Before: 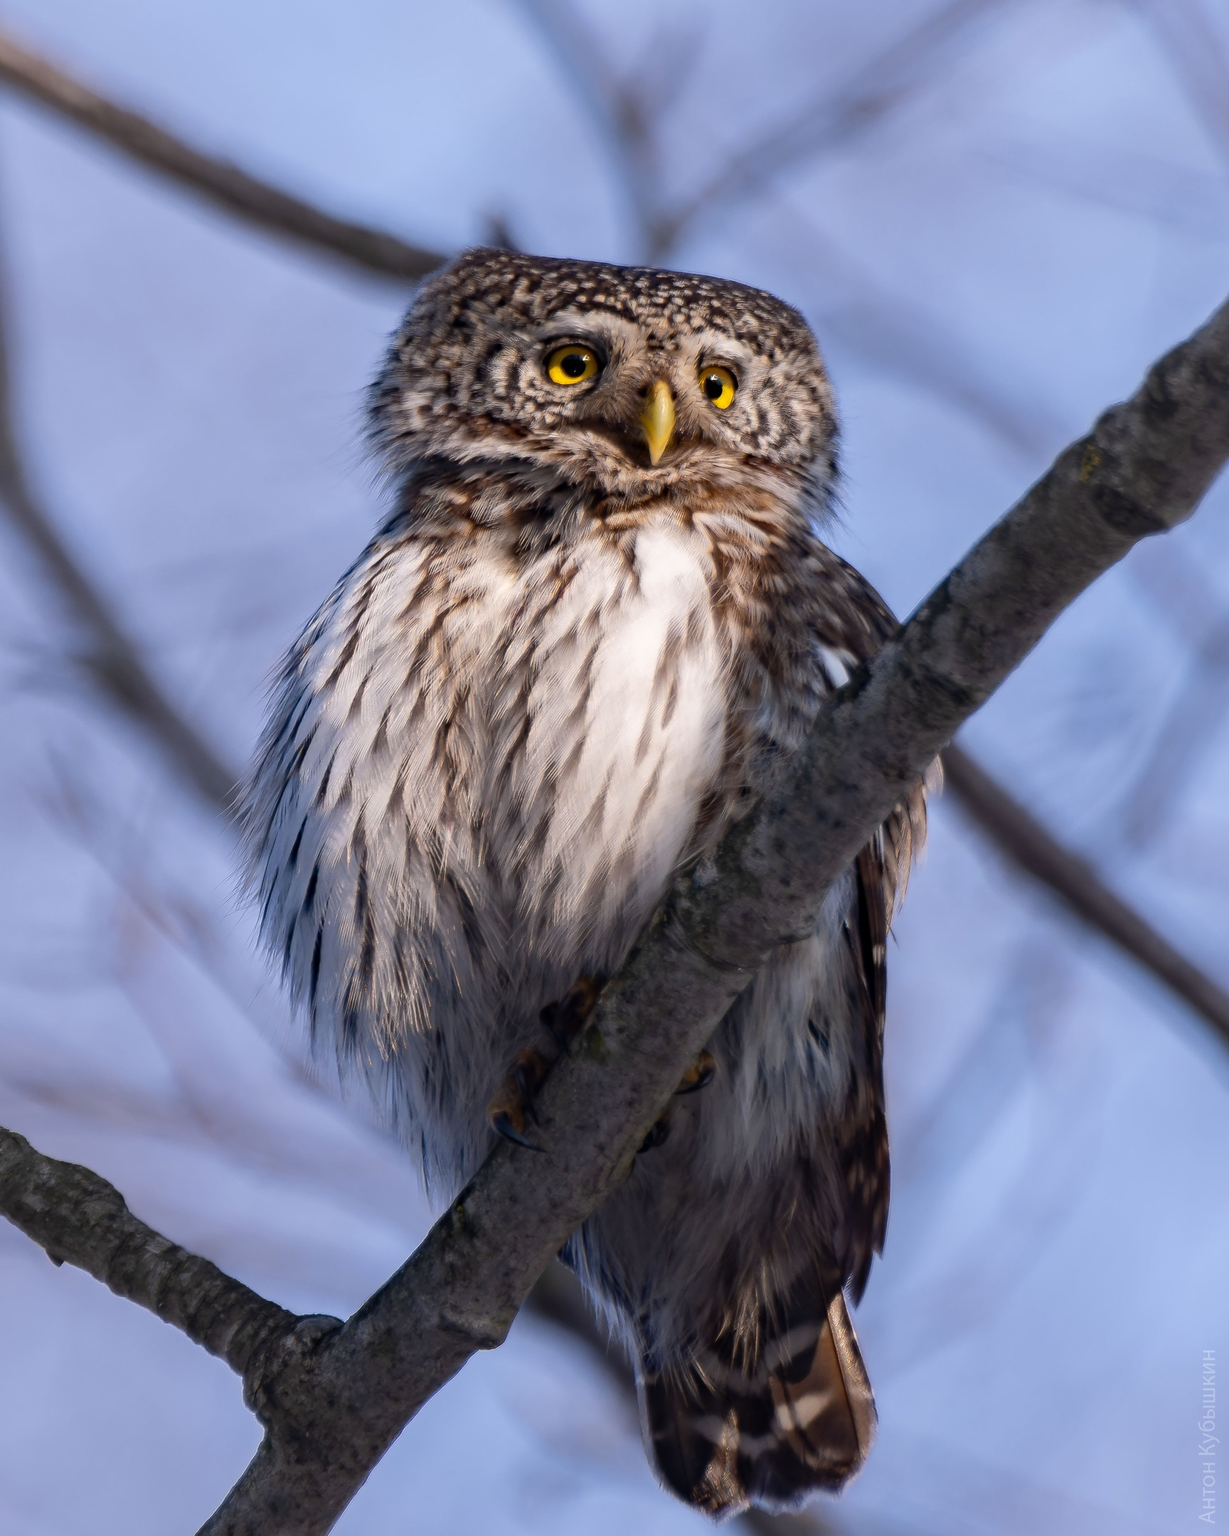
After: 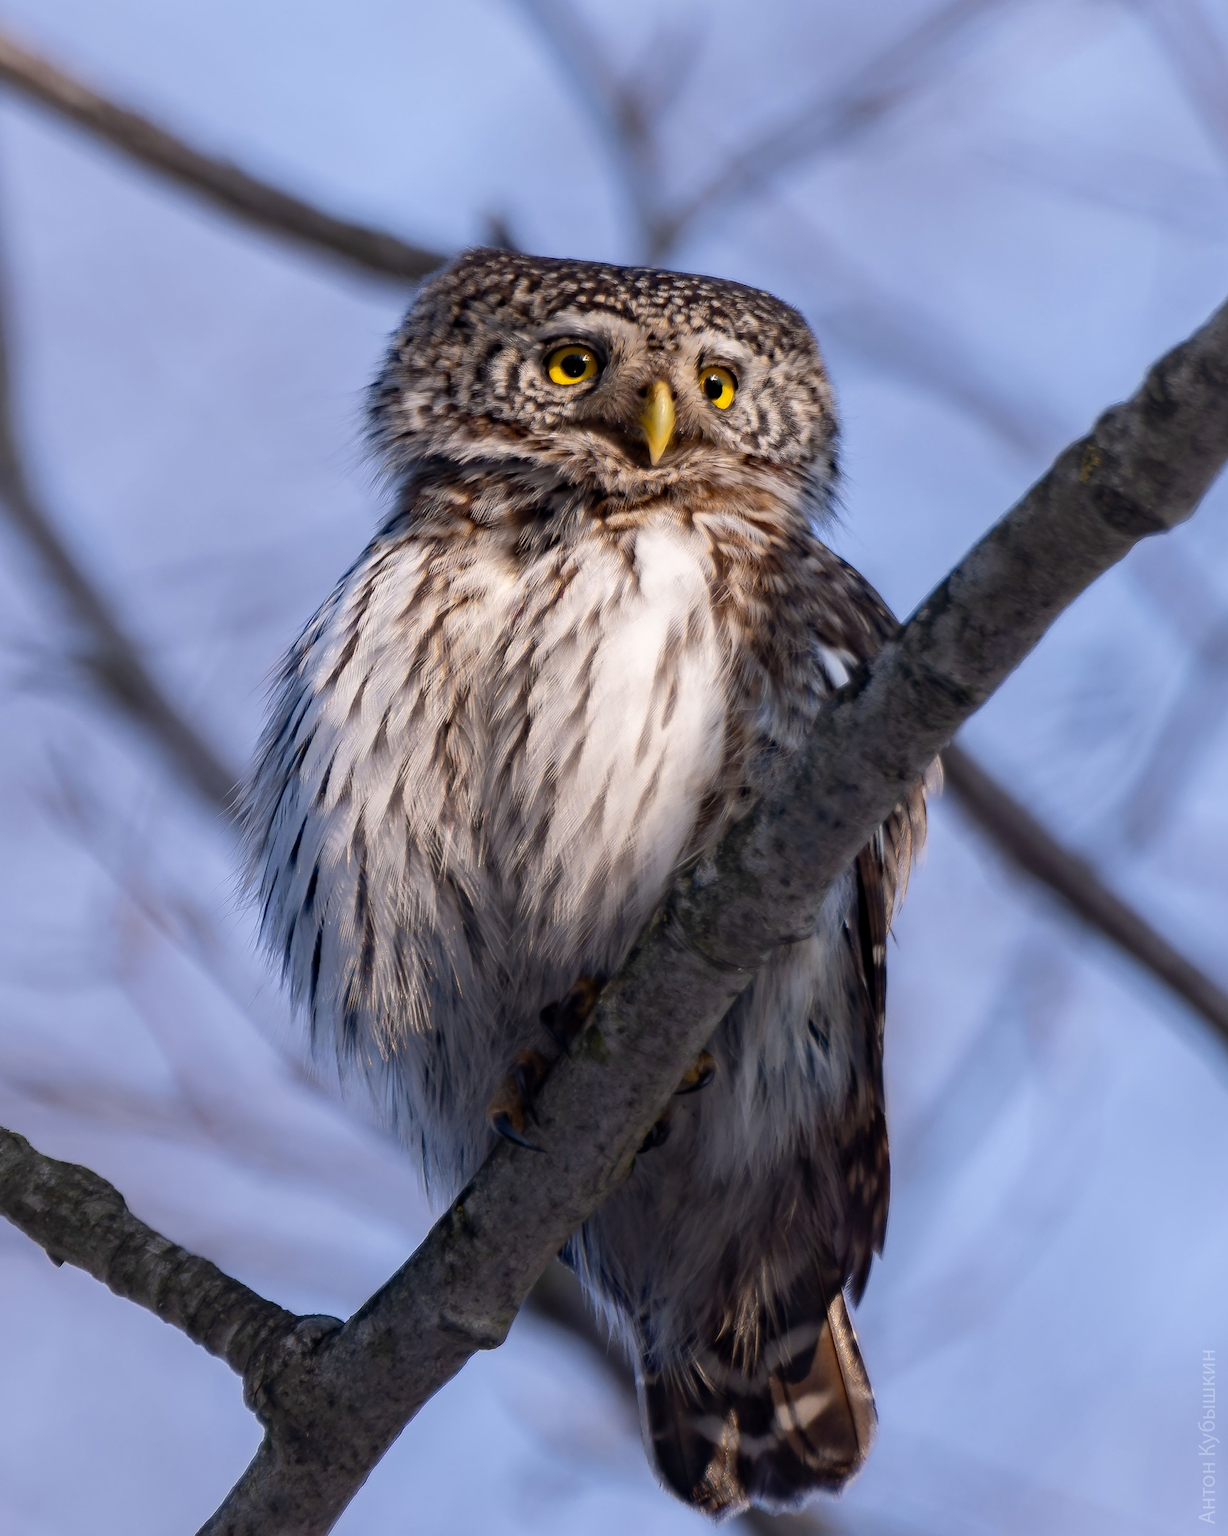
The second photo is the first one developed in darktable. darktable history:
exposure: black level correction 0.001, compensate highlight preservation false
tone equalizer: on, module defaults
